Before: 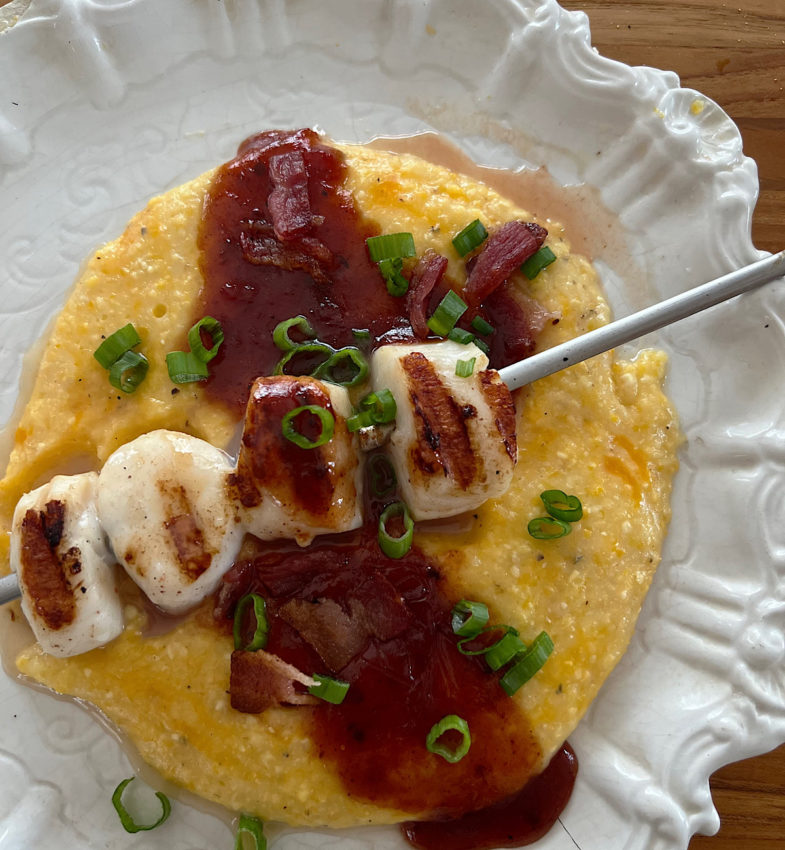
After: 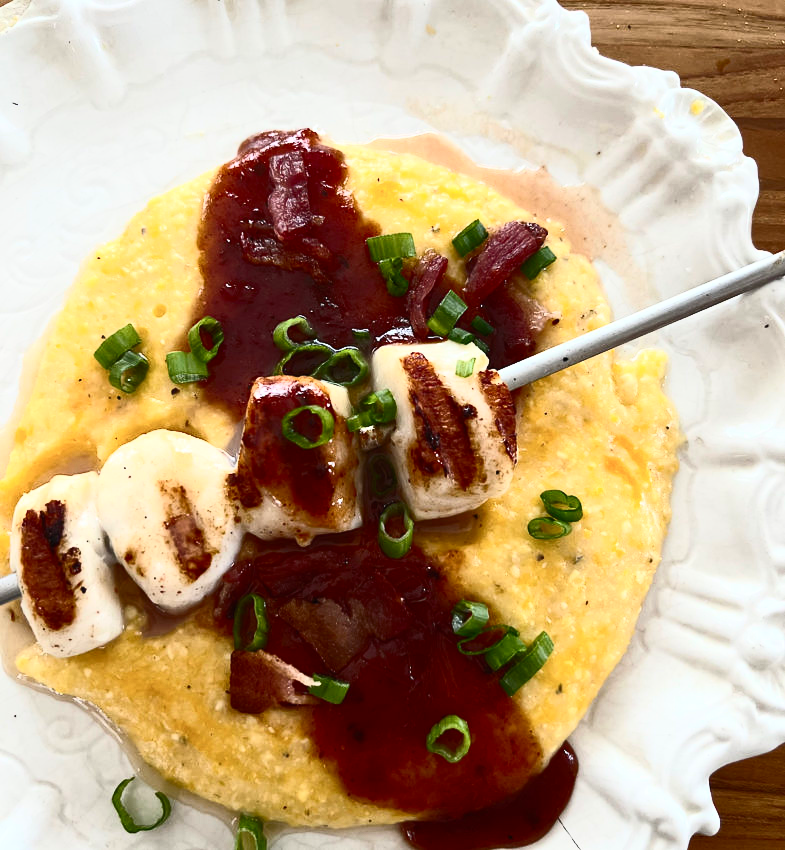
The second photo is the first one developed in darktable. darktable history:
contrast brightness saturation: contrast 0.605, brightness 0.352, saturation 0.146
